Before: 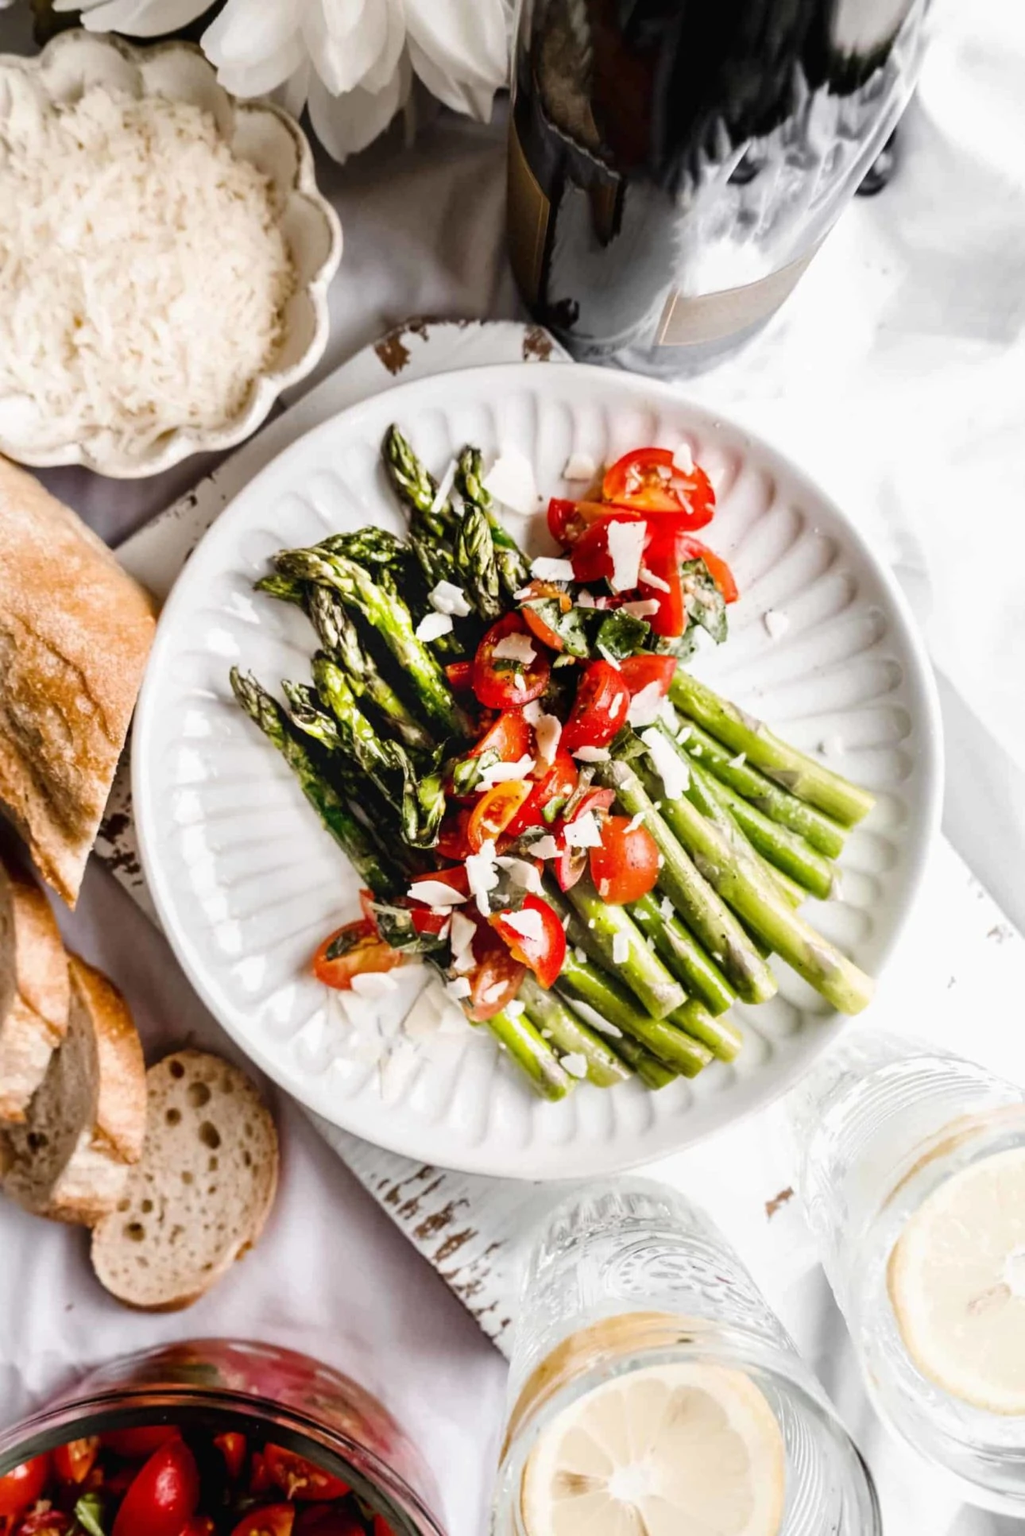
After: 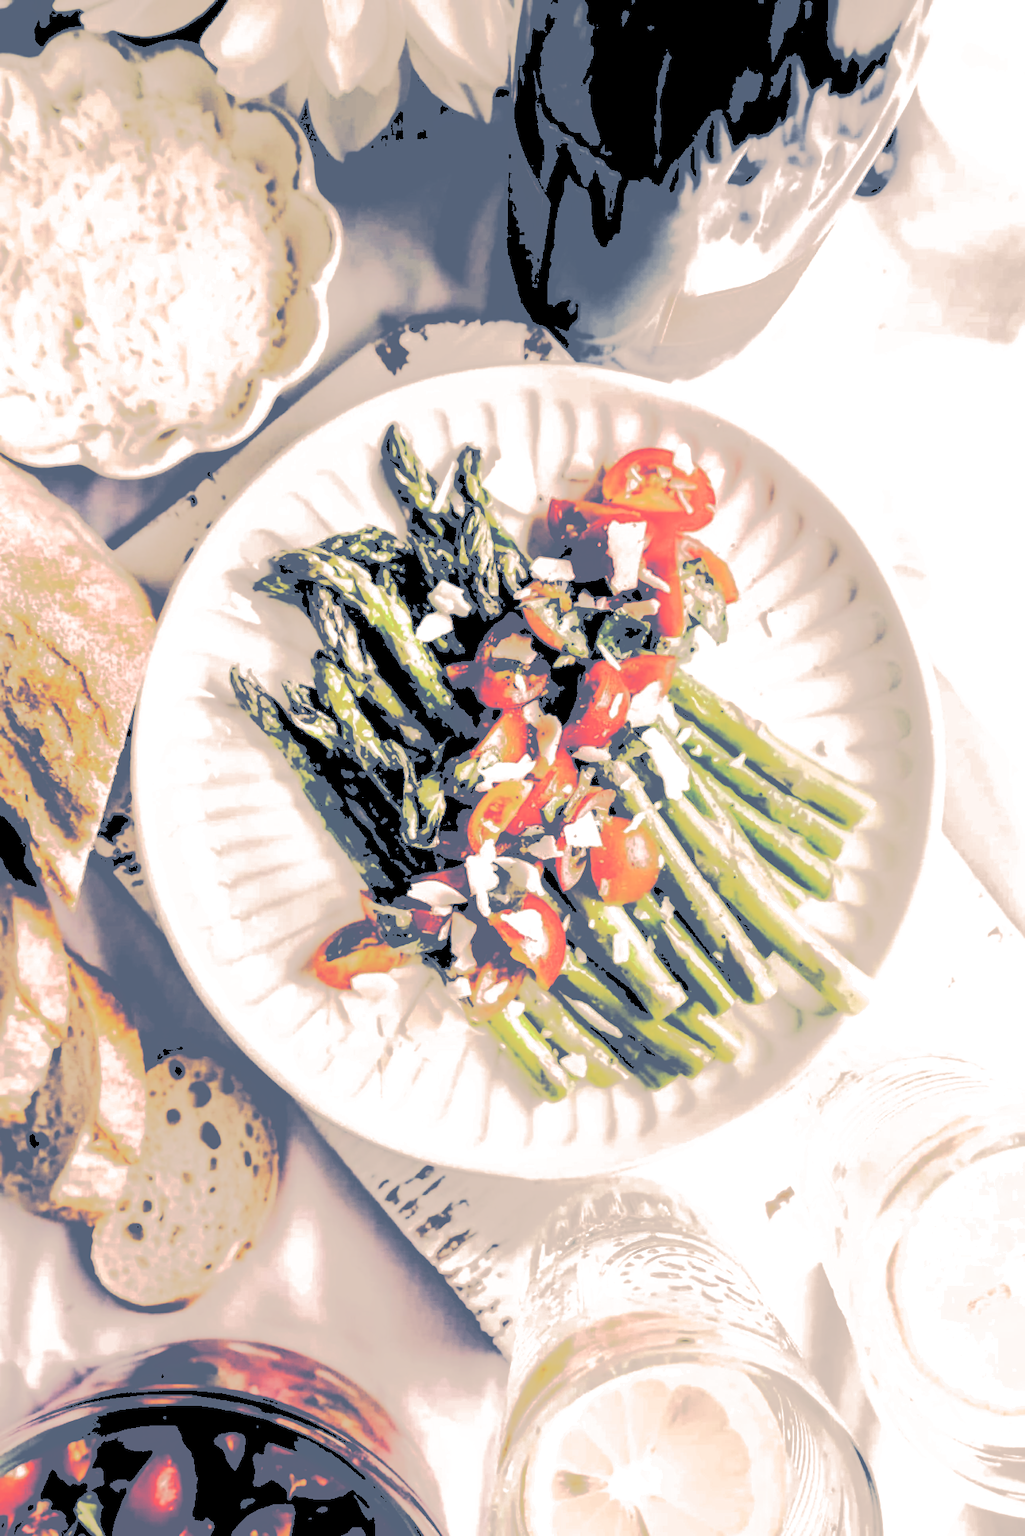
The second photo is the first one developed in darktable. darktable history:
split-toning: shadows › hue 226.8°, shadows › saturation 0.56, highlights › hue 28.8°, balance -40, compress 0%
base curve: curves: ch0 [(0.065, 0.026) (0.236, 0.358) (0.53, 0.546) (0.777, 0.841) (0.924, 0.992)], preserve colors average RGB
rgb levels: levels [[0.01, 0.419, 0.839], [0, 0.5, 1], [0, 0.5, 1]]
tone curve: curves: ch0 [(0, 0) (0.003, 0.437) (0.011, 0.438) (0.025, 0.441) (0.044, 0.441) (0.069, 0.441) (0.1, 0.444) (0.136, 0.447) (0.177, 0.452) (0.224, 0.457) (0.277, 0.466) (0.335, 0.485) (0.399, 0.514) (0.468, 0.558) (0.543, 0.616) (0.623, 0.686) (0.709, 0.76) (0.801, 0.803) (0.898, 0.825) (1, 1)], preserve colors none
